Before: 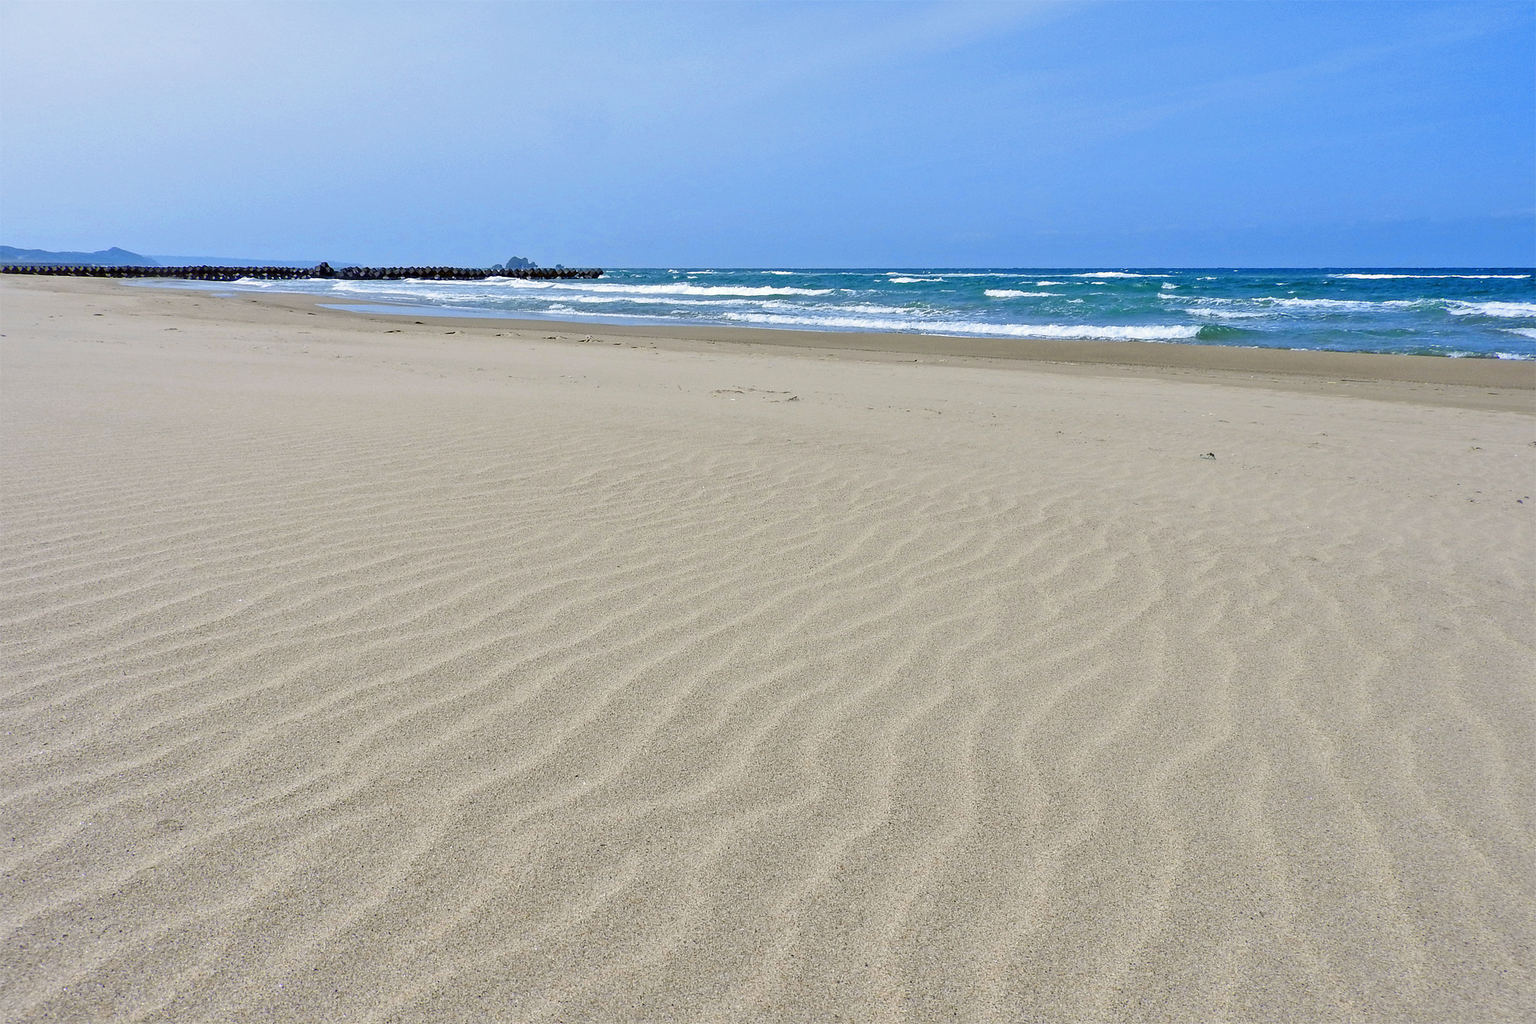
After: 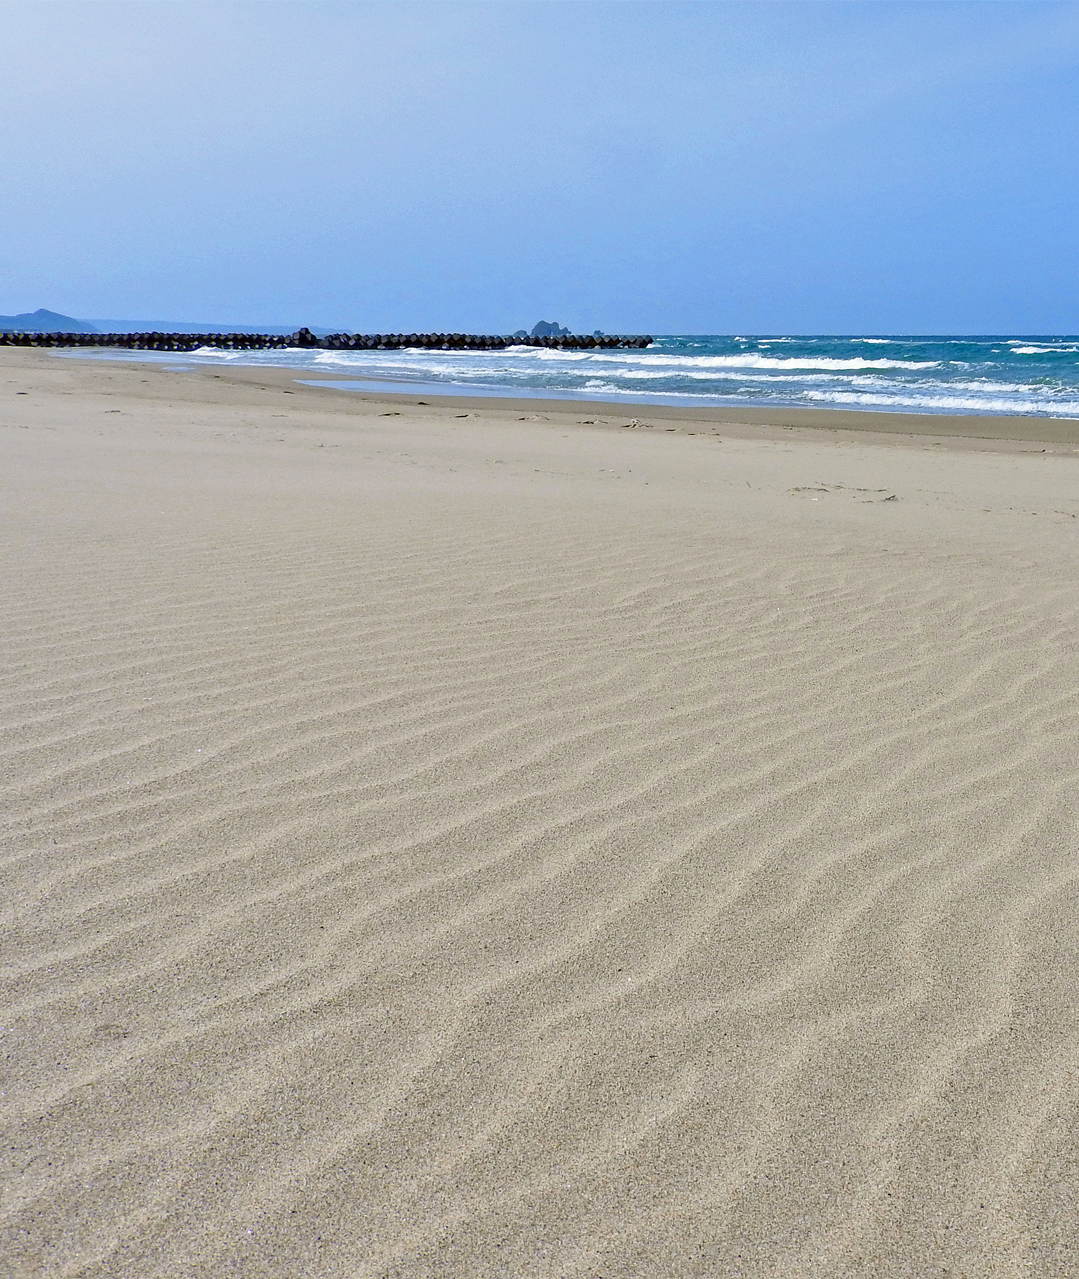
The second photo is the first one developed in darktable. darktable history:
color balance rgb: perceptual saturation grading › global saturation 0.894%, global vibrance 9.389%
exposure: black level correction 0.001, compensate highlight preservation false
shadows and highlights: shadows 76.16, highlights -23.27, soften with gaussian
crop: left 5.269%, right 38.525%
